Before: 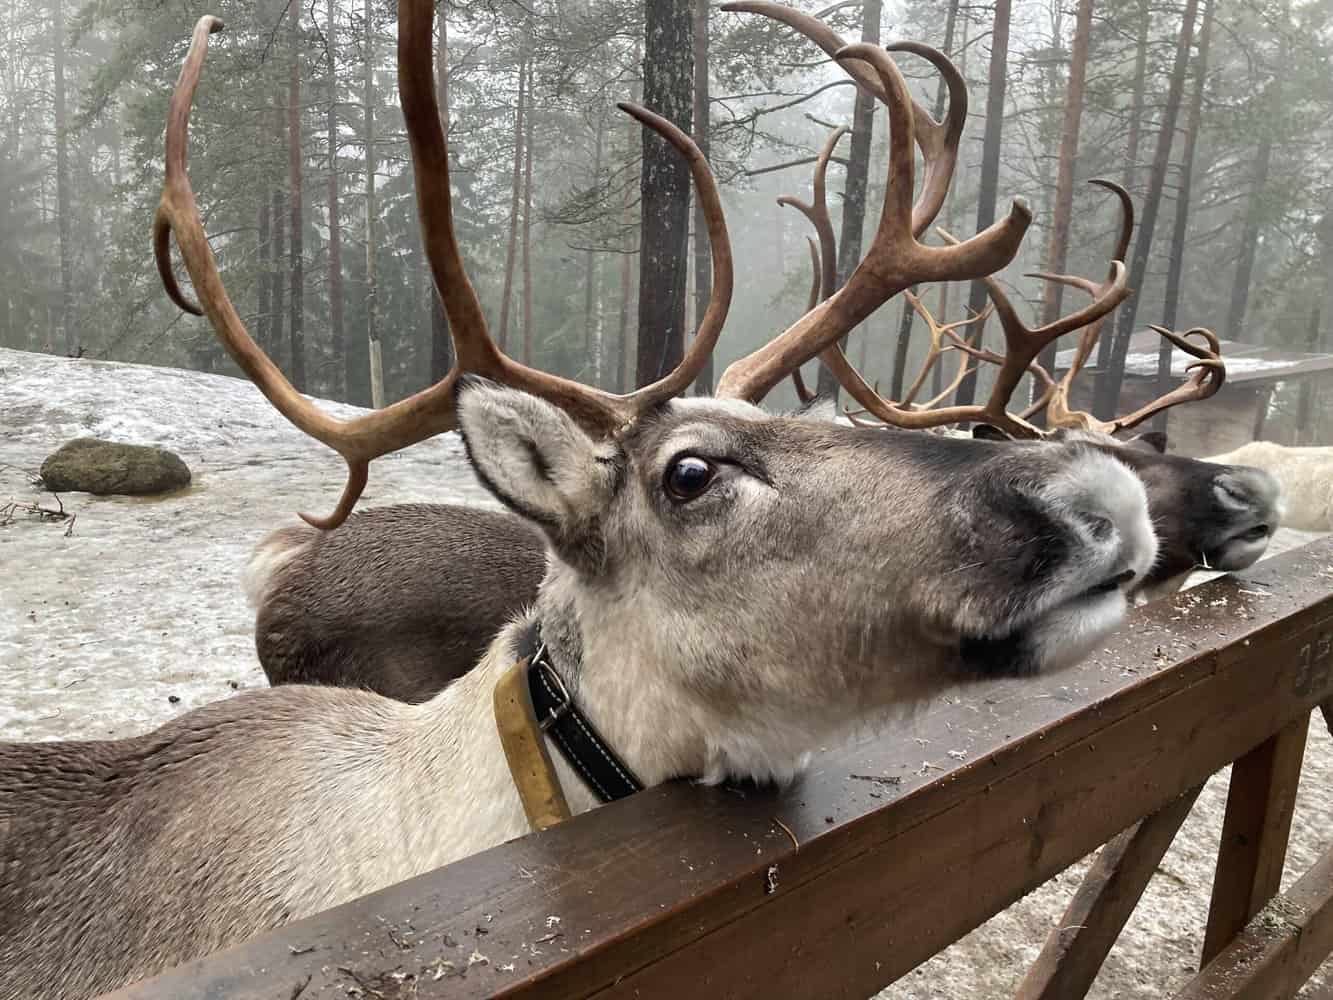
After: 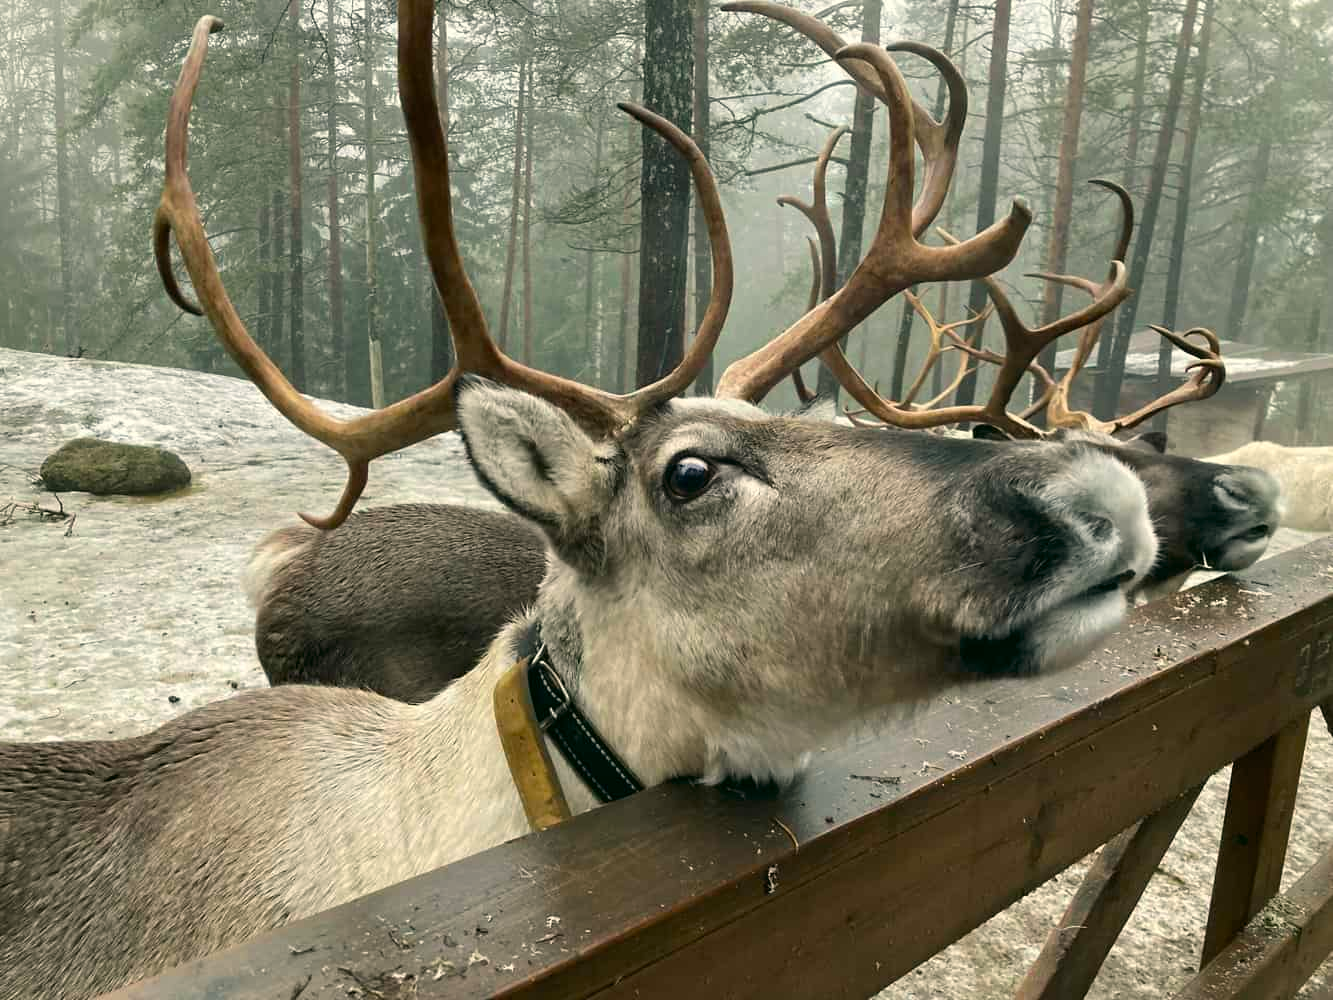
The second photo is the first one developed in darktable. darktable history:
color correction: highlights a* -0.482, highlights b* 9.48, shadows a* -9.48, shadows b* 0.803
exposure: compensate highlight preservation false
